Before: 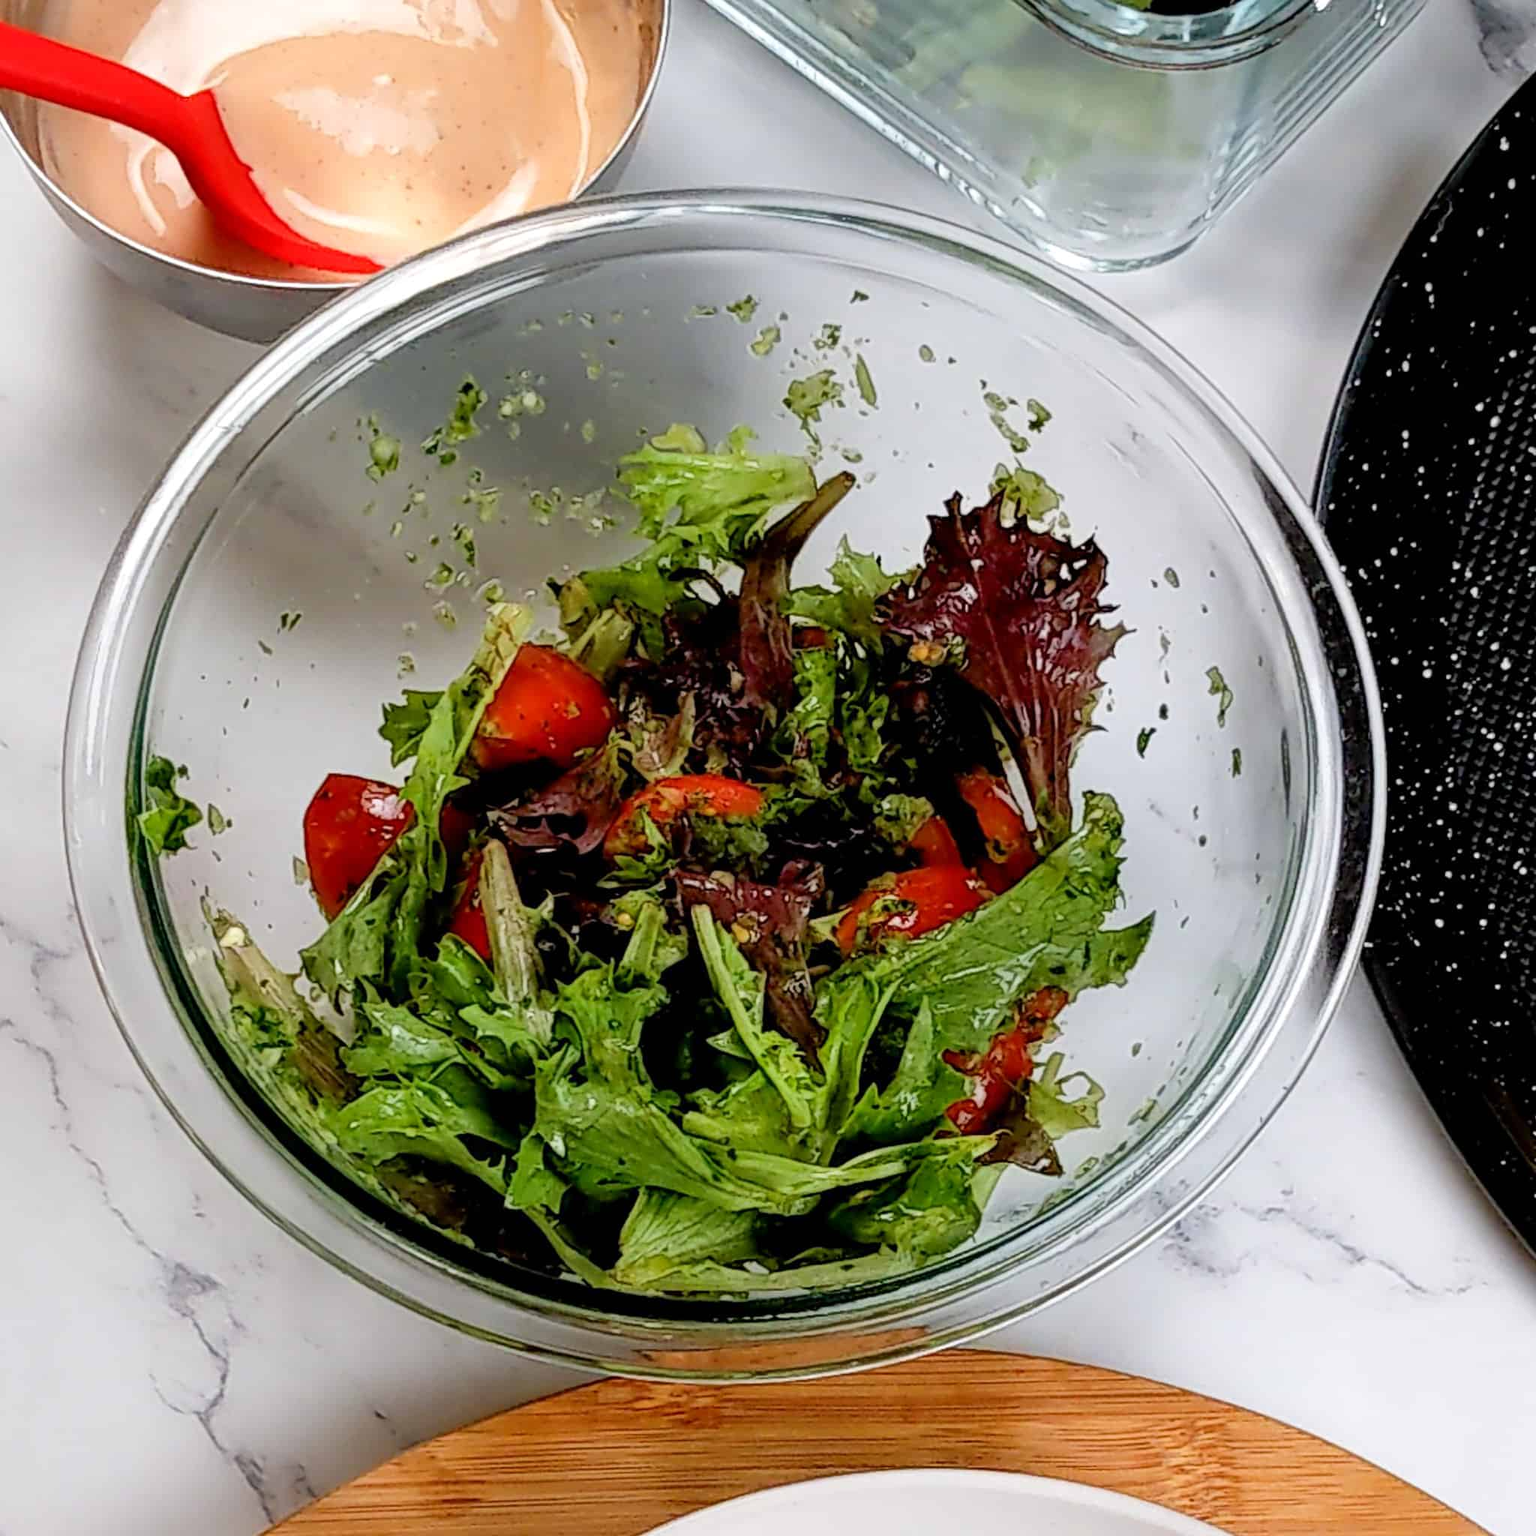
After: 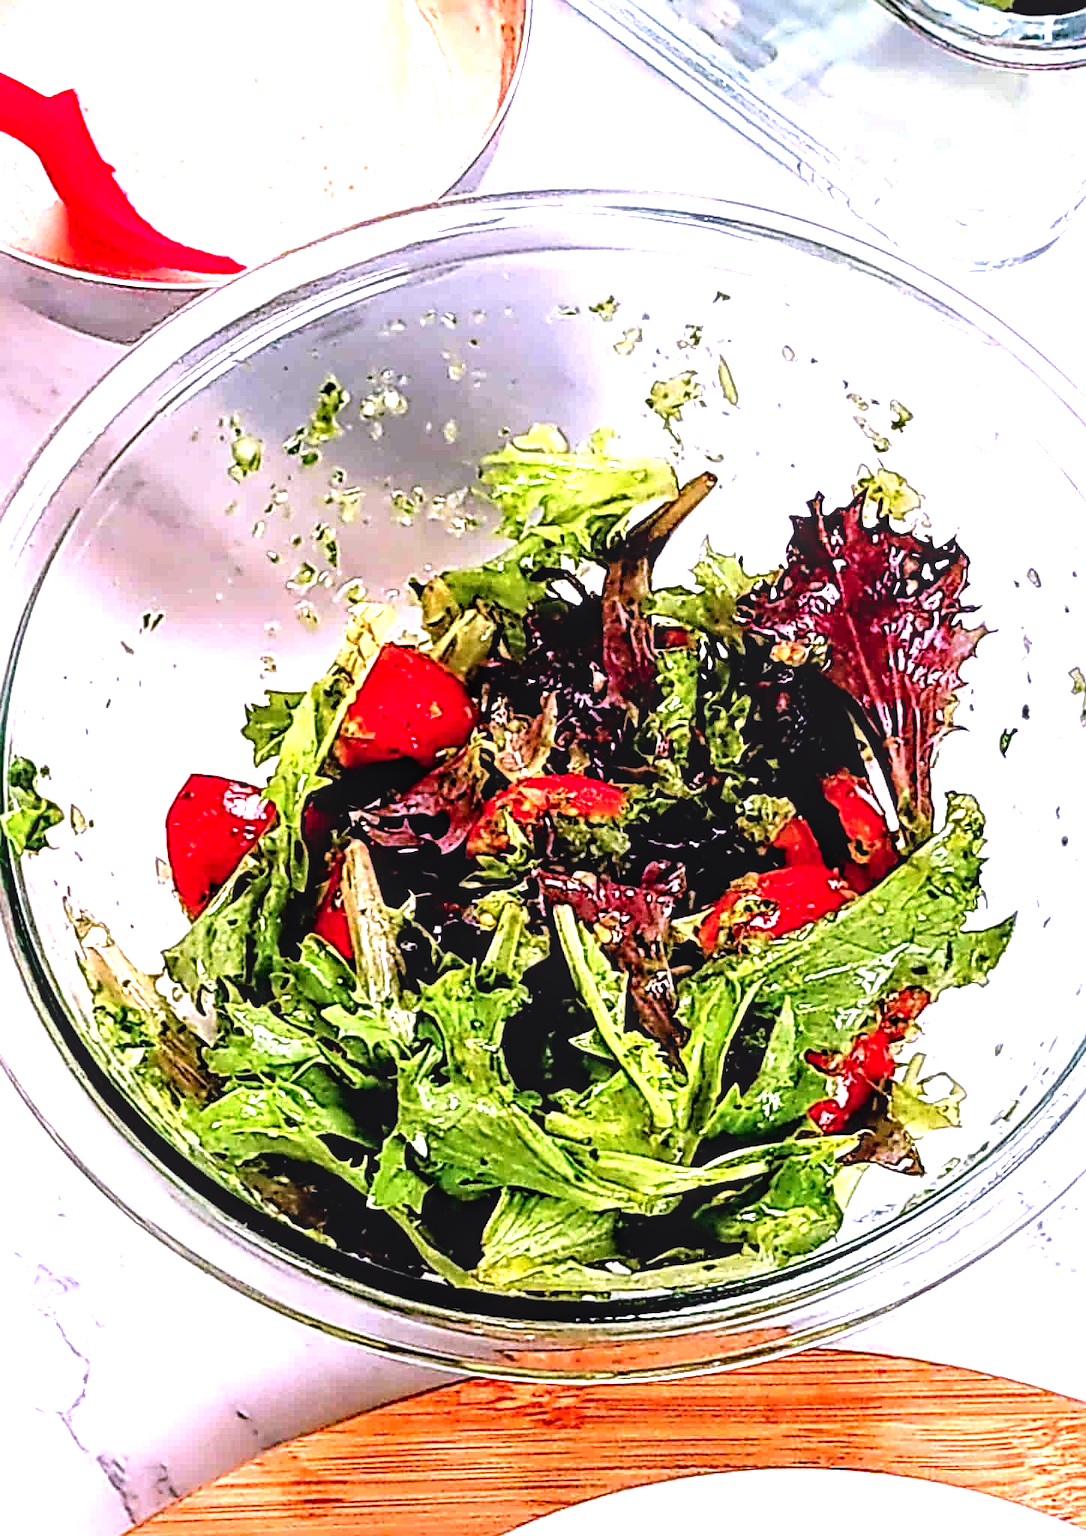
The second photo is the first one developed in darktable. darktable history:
levels: levels [0, 0.492, 0.984]
exposure: exposure 0.494 EV, compensate highlight preservation false
contrast brightness saturation: contrast 0.082, saturation 0.204
tone equalizer: -8 EV -1.05 EV, -7 EV -1.02 EV, -6 EV -0.836 EV, -5 EV -0.583 EV, -3 EV 0.583 EV, -2 EV 0.852 EV, -1 EV 1.01 EV, +0 EV 1.06 EV
local contrast: detail 130%
sharpen: radius 4.91
crop and rotate: left 8.99%, right 20.21%
color correction: highlights a* 15.31, highlights b* -20.81
